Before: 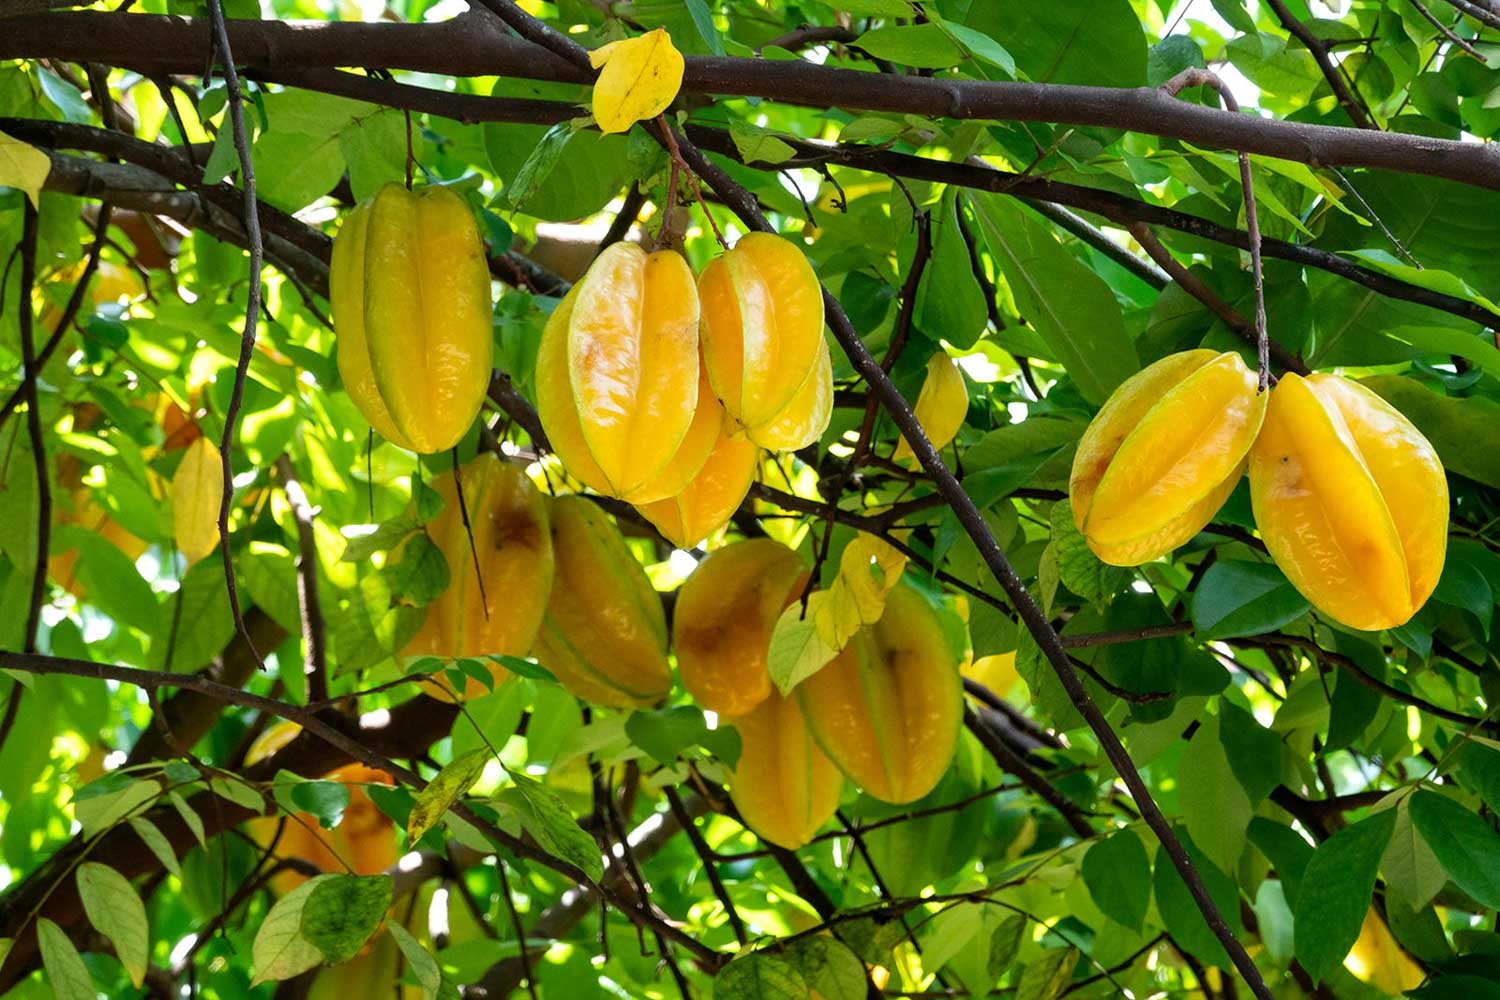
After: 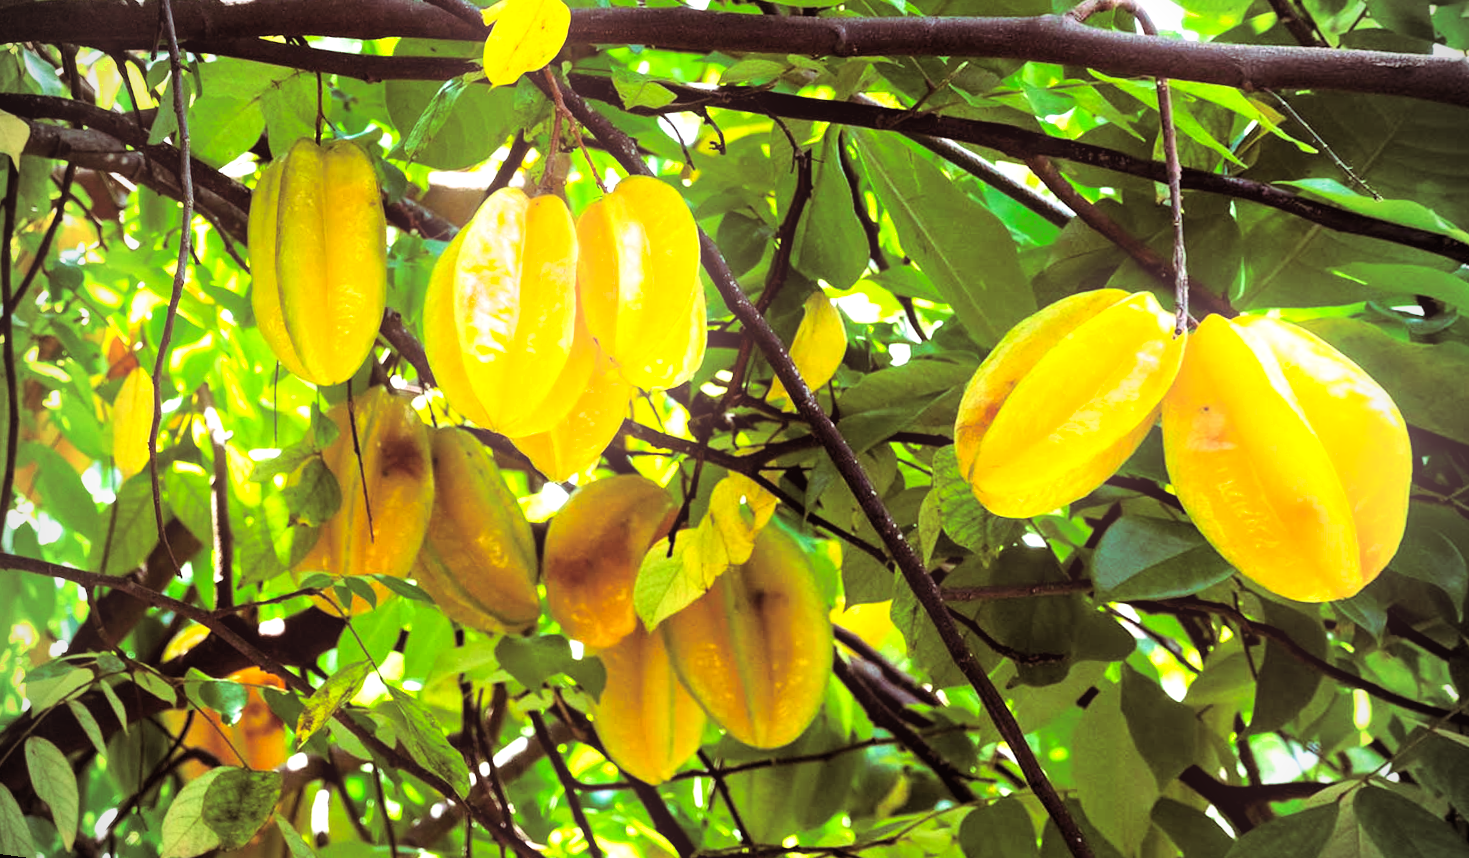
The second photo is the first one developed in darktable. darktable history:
contrast brightness saturation: contrast 0.2, brightness 0.16, saturation 0.22
levels: levels [0.055, 0.477, 0.9]
rotate and perspective: rotation 1.69°, lens shift (vertical) -0.023, lens shift (horizontal) -0.291, crop left 0.025, crop right 0.988, crop top 0.092, crop bottom 0.842
bloom: size 13.65%, threshold 98.39%, strength 4.82%
tone equalizer: on, module defaults
split-toning: highlights › hue 298.8°, highlights › saturation 0.73, compress 41.76%
vignetting: on, module defaults
exposure: compensate highlight preservation false
